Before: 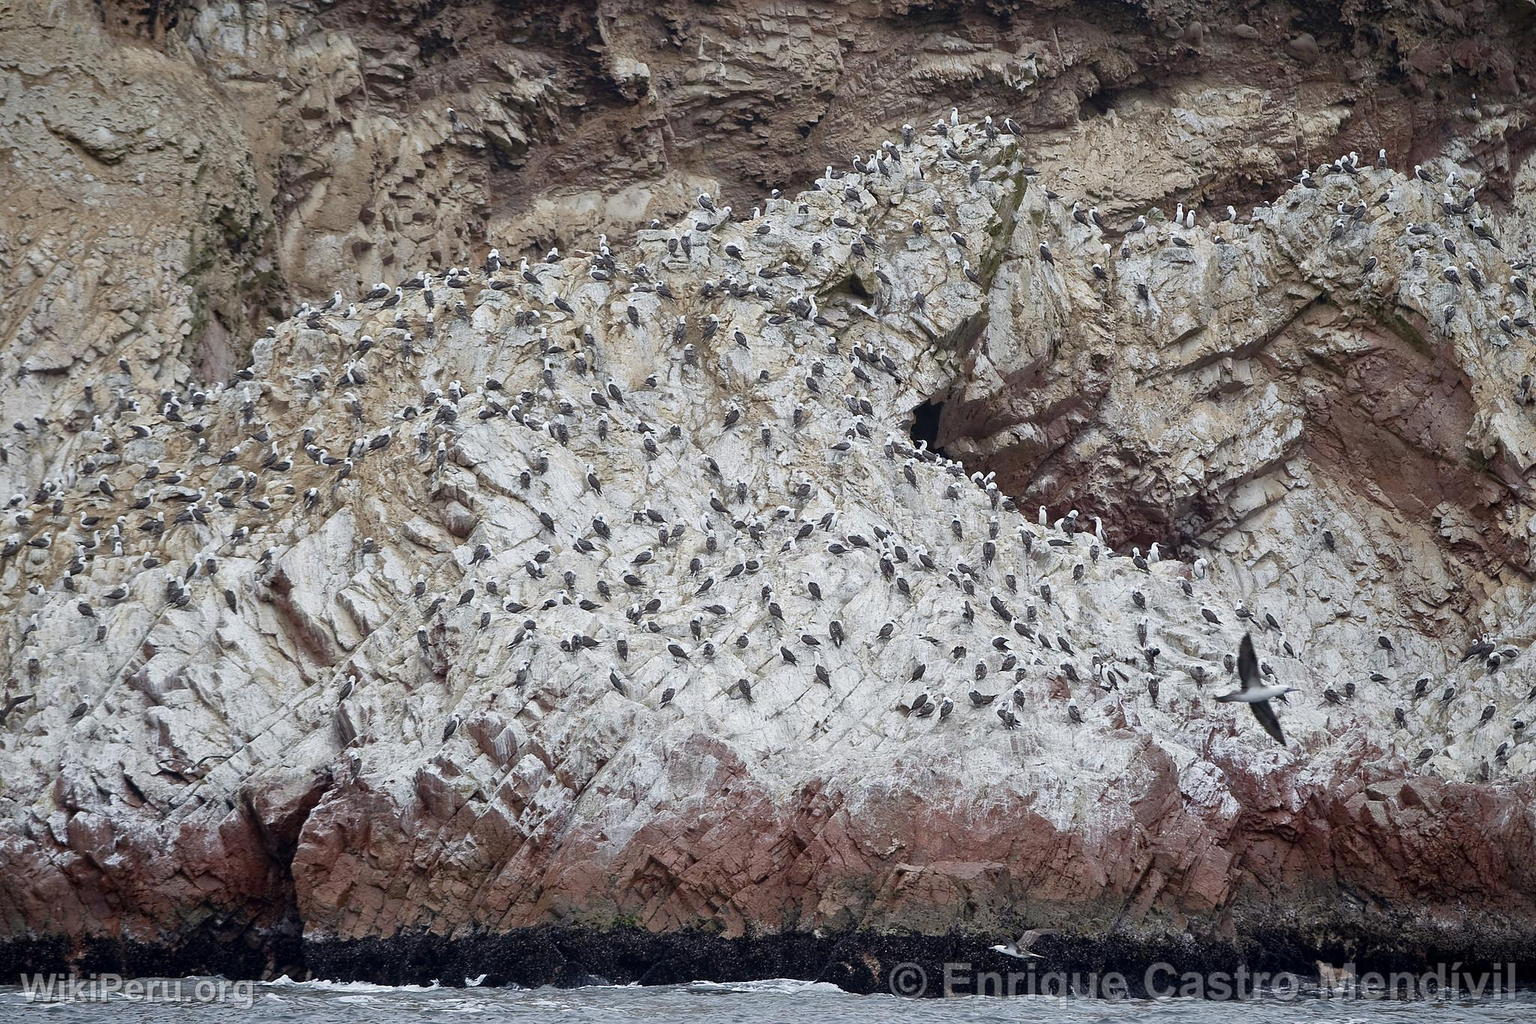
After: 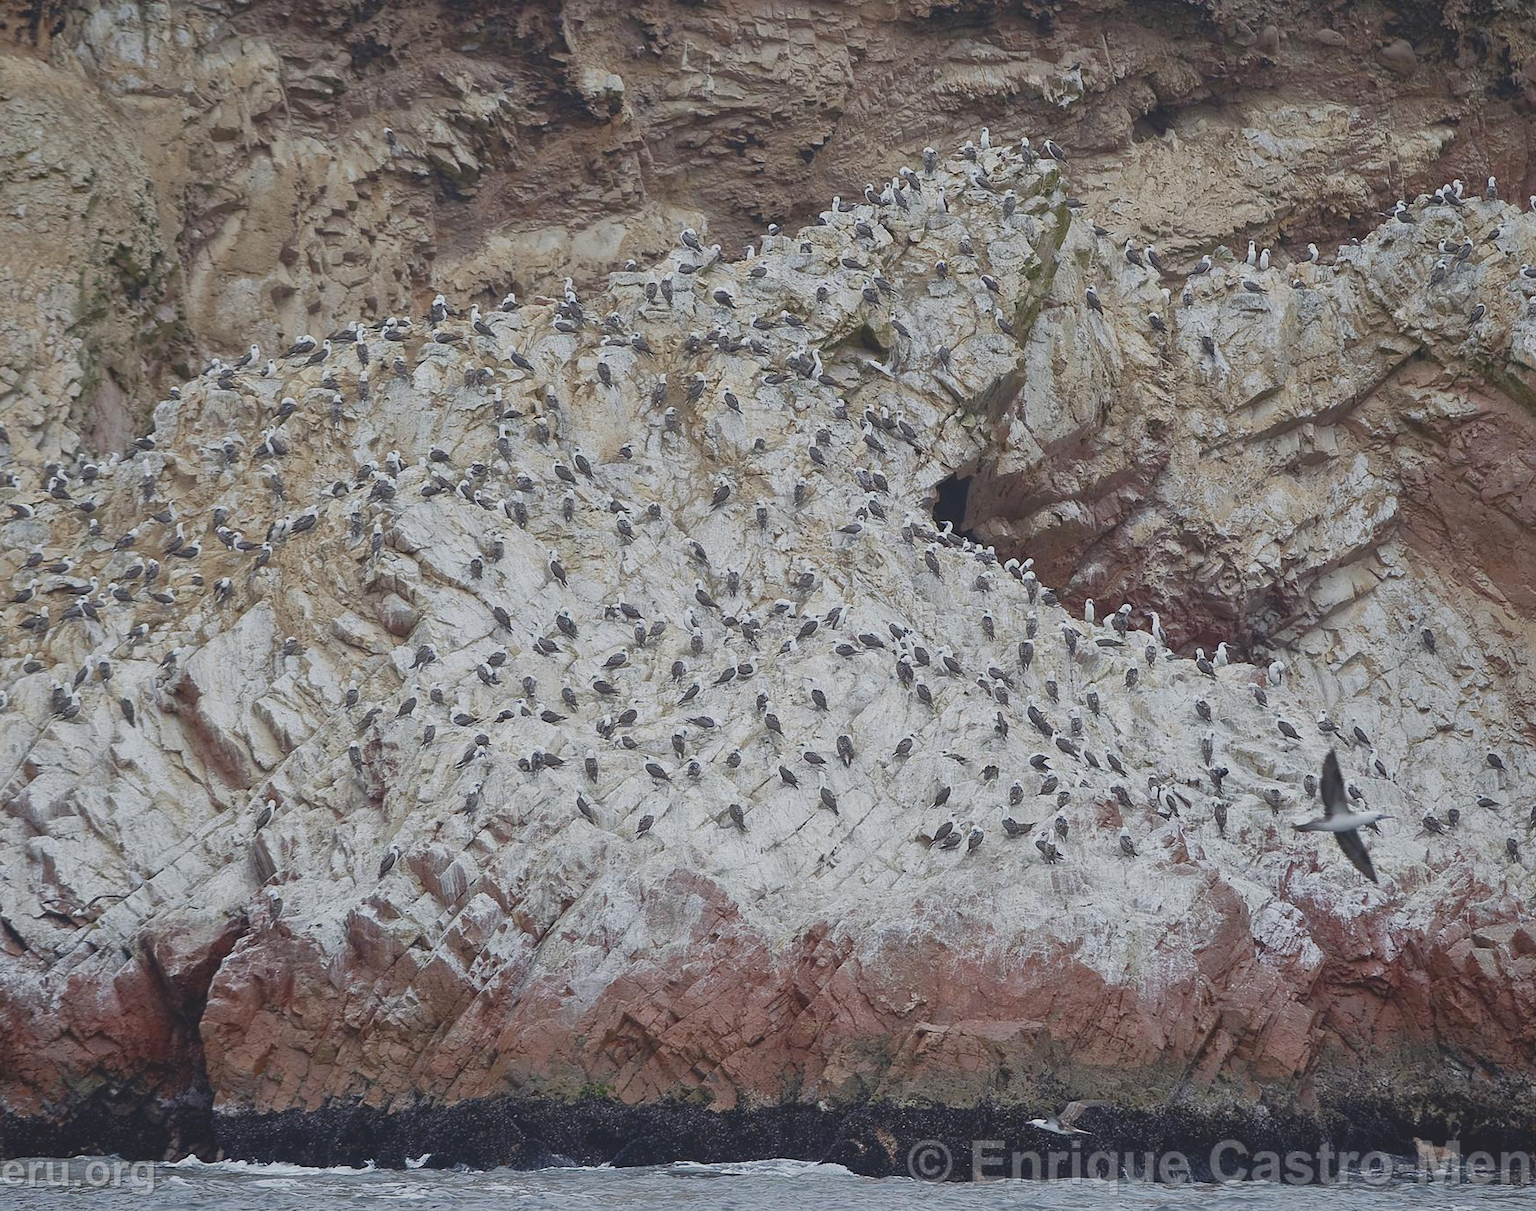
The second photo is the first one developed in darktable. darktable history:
crop: left 8.05%, right 7.495%
contrast brightness saturation: contrast -0.283
